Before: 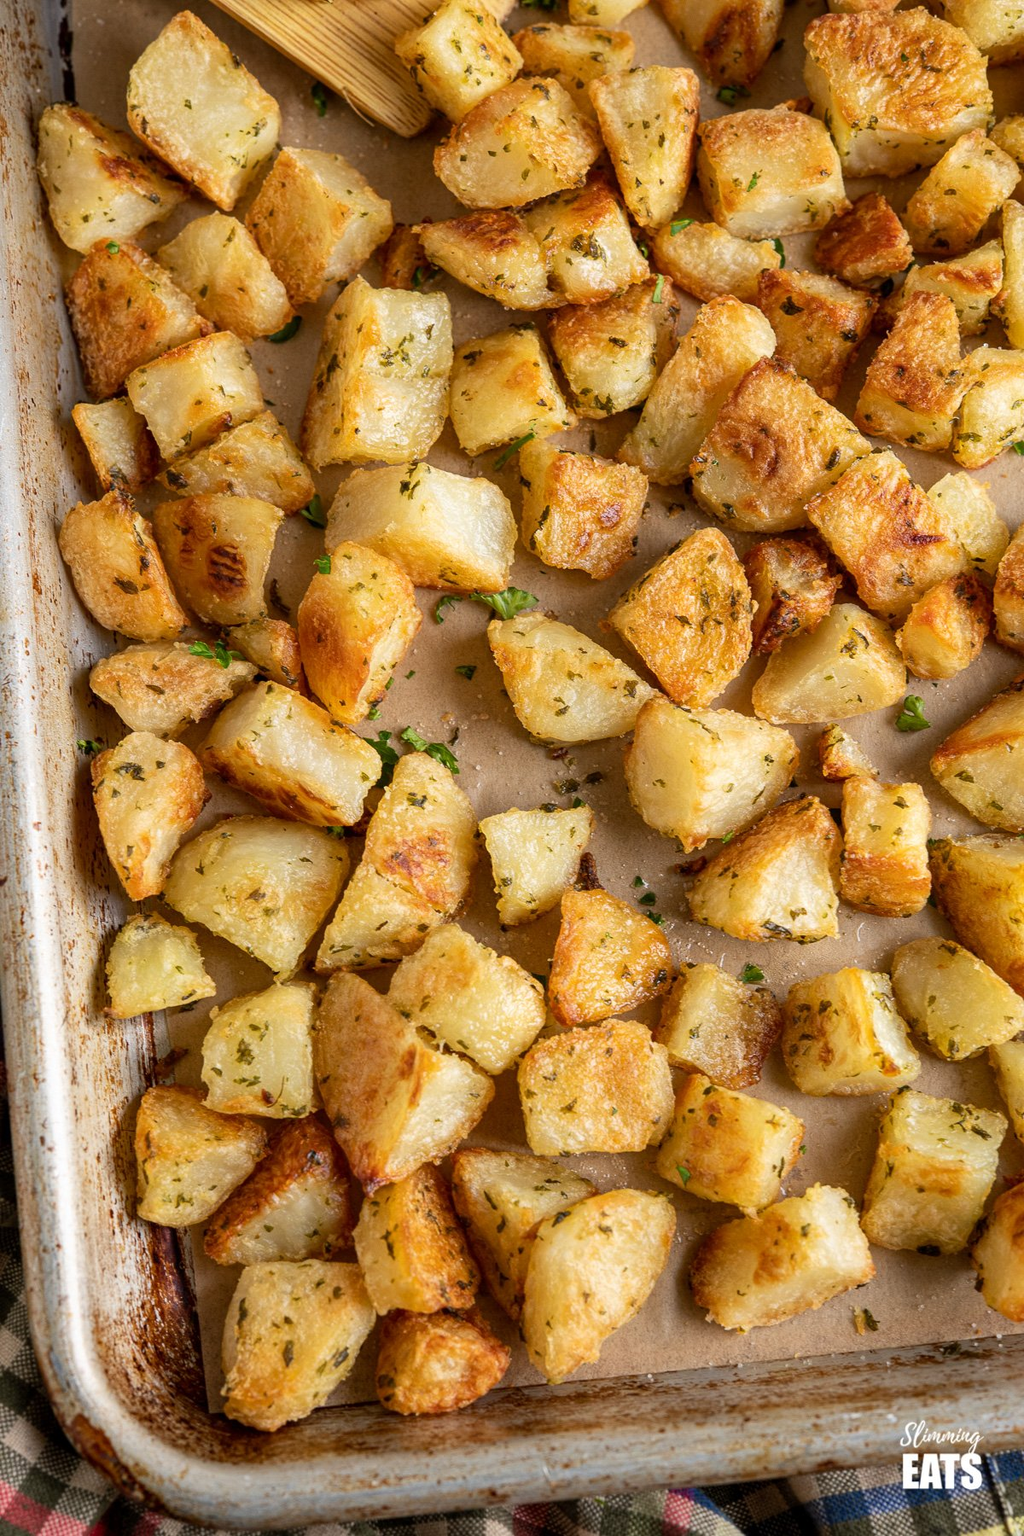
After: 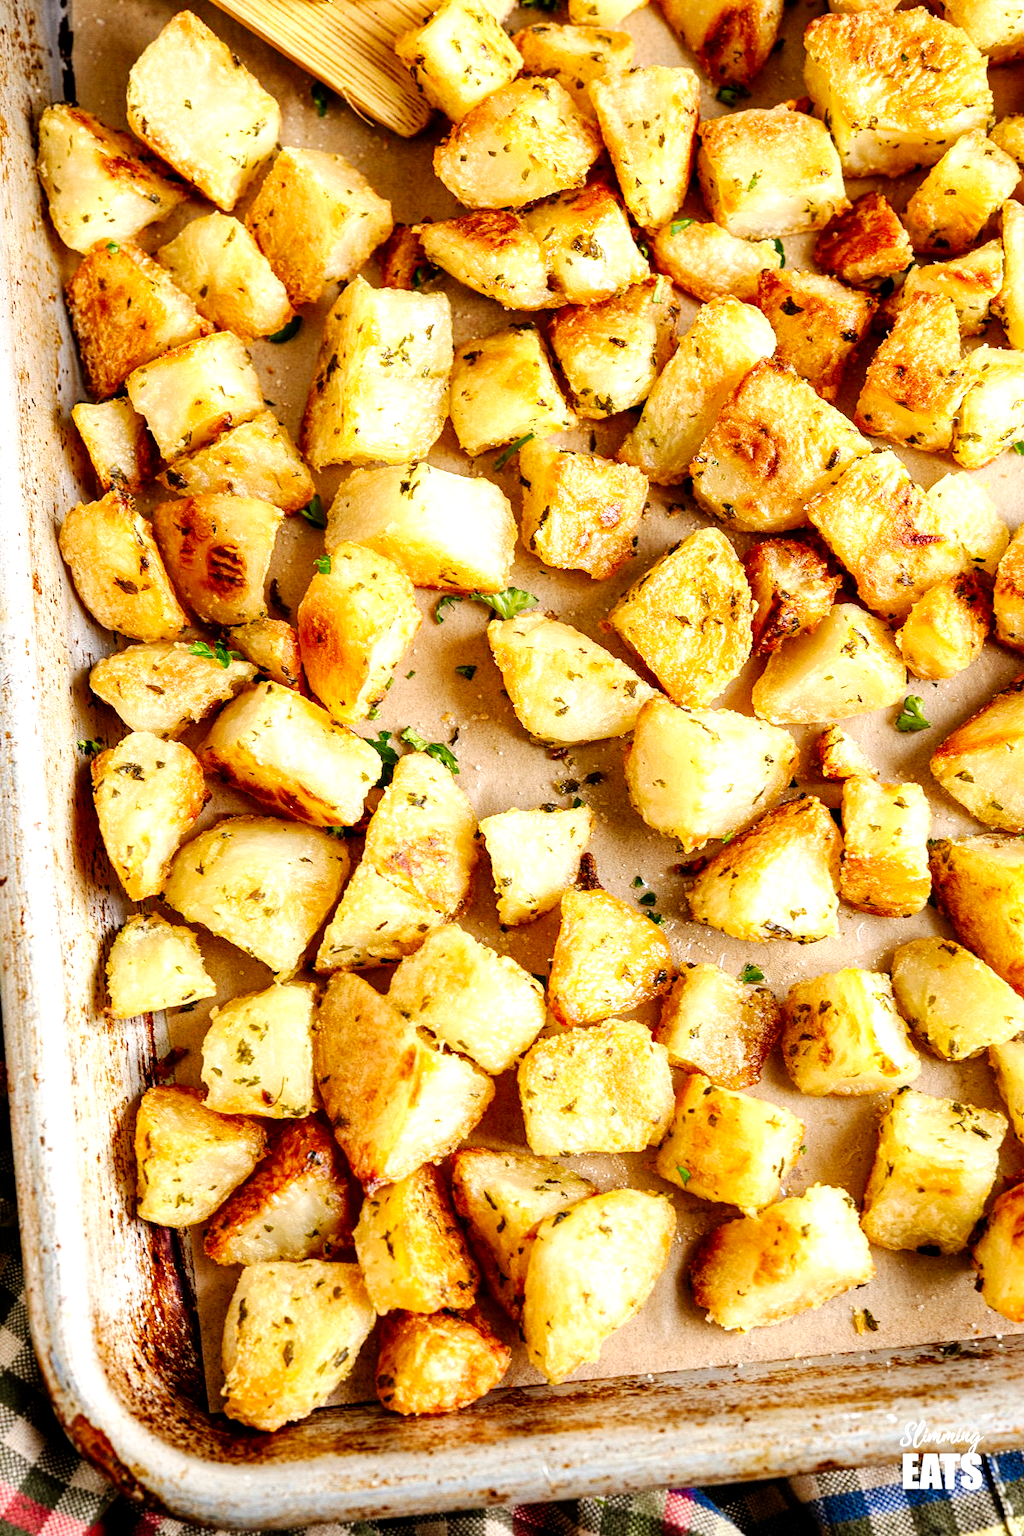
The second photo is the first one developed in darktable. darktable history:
tone curve: curves: ch0 [(0, 0) (0.003, 0) (0.011, 0.001) (0.025, 0.003) (0.044, 0.005) (0.069, 0.011) (0.1, 0.021) (0.136, 0.035) (0.177, 0.079) (0.224, 0.134) (0.277, 0.219) (0.335, 0.315) (0.399, 0.42) (0.468, 0.529) (0.543, 0.636) (0.623, 0.727) (0.709, 0.805) (0.801, 0.88) (0.898, 0.957) (1, 1)], preserve colors none
exposure: black level correction 0, exposure 0.7 EV, compensate exposure bias true, compensate highlight preservation false
local contrast: mode bilateral grid, contrast 20, coarseness 50, detail 120%, midtone range 0.2
